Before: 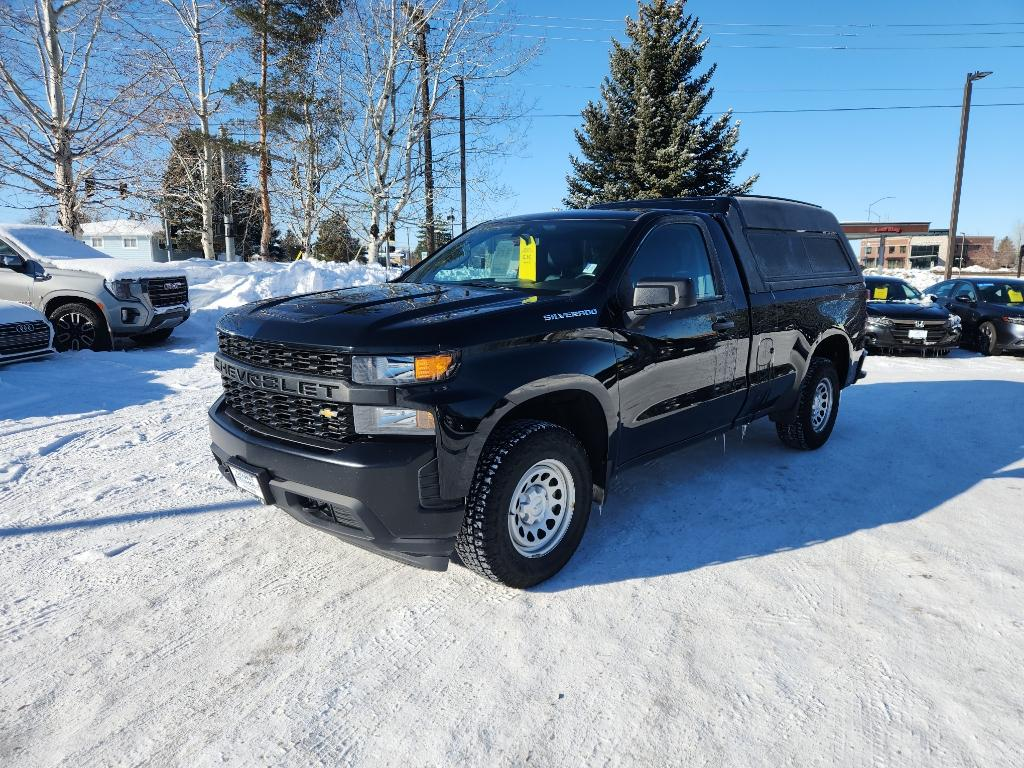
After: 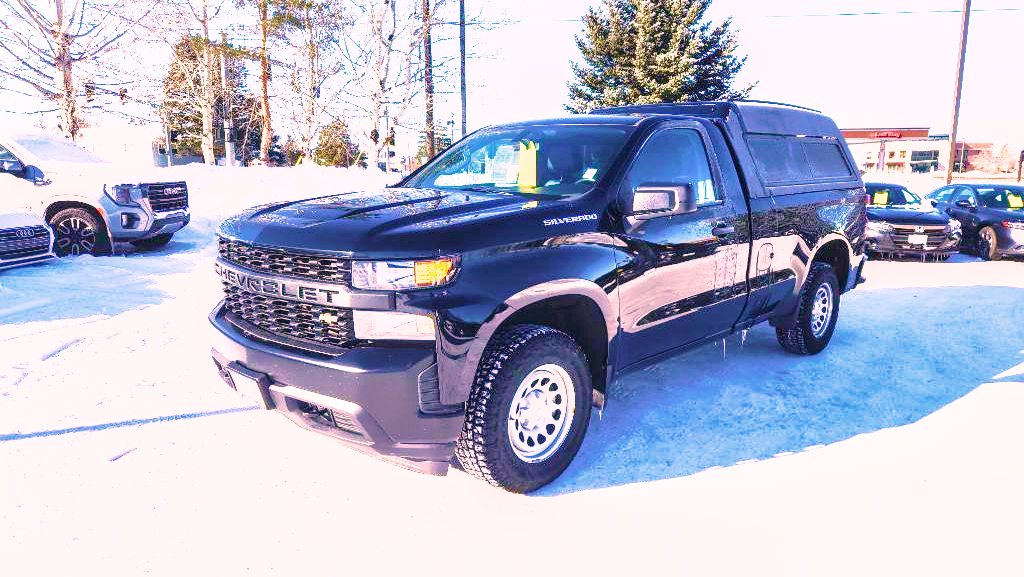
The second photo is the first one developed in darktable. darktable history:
velvia: strength 73.47%
exposure: black level correction 0, exposure 1.744 EV, compensate highlight preservation false
base curve: curves: ch0 [(0, 0) (0.028, 0.03) (0.121, 0.232) (0.46, 0.748) (0.859, 0.968) (1, 1)], preserve colors none
crop and rotate: top 12.494%, bottom 12.307%
local contrast: on, module defaults
shadows and highlights: on, module defaults
color correction: highlights a* 14.59, highlights b* 4.73
